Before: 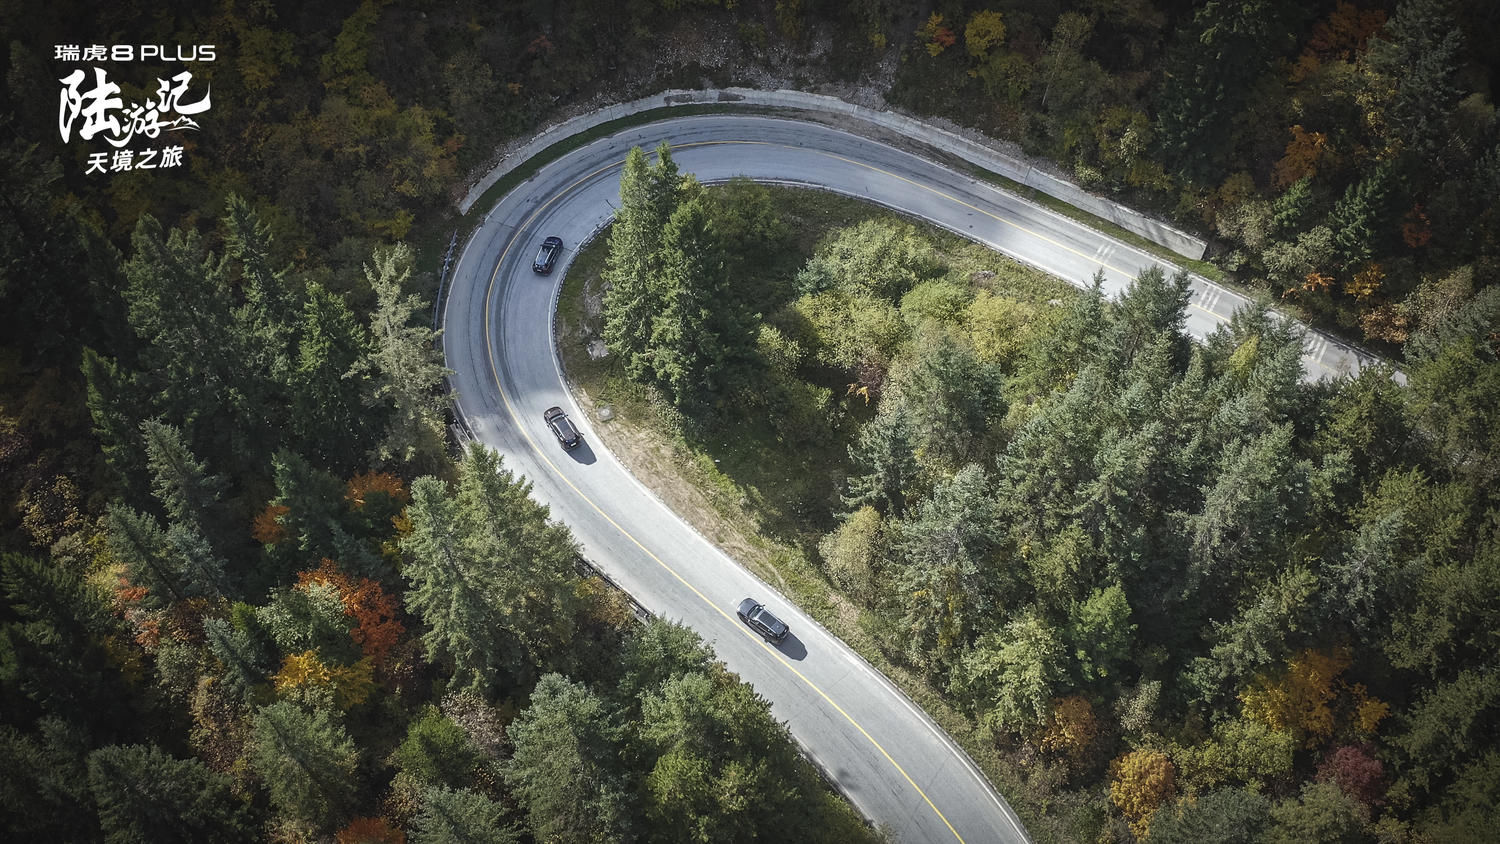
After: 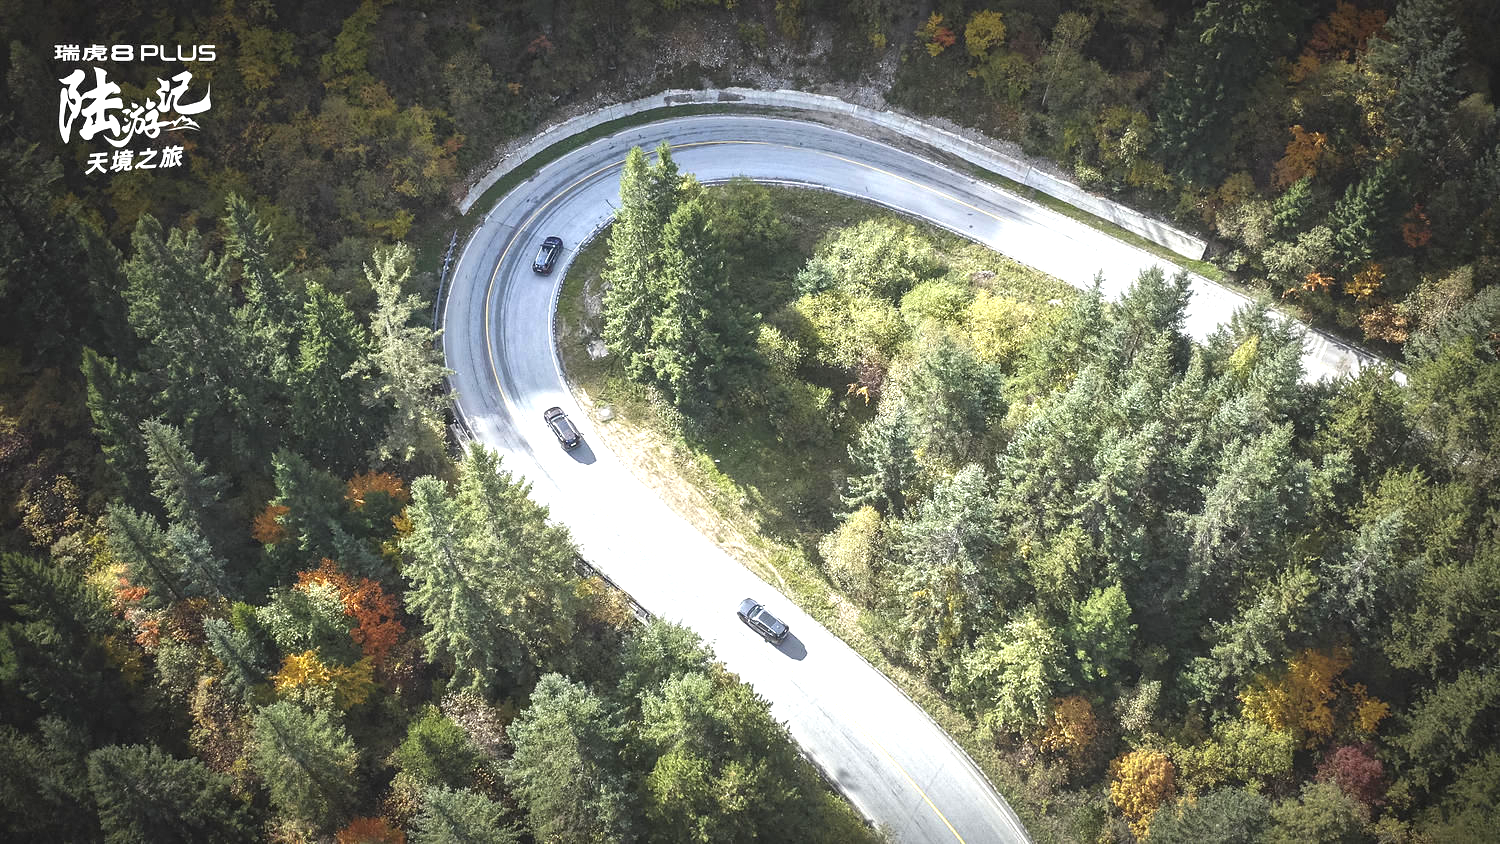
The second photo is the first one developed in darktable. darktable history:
exposure: exposure 1.202 EV, compensate highlight preservation false
